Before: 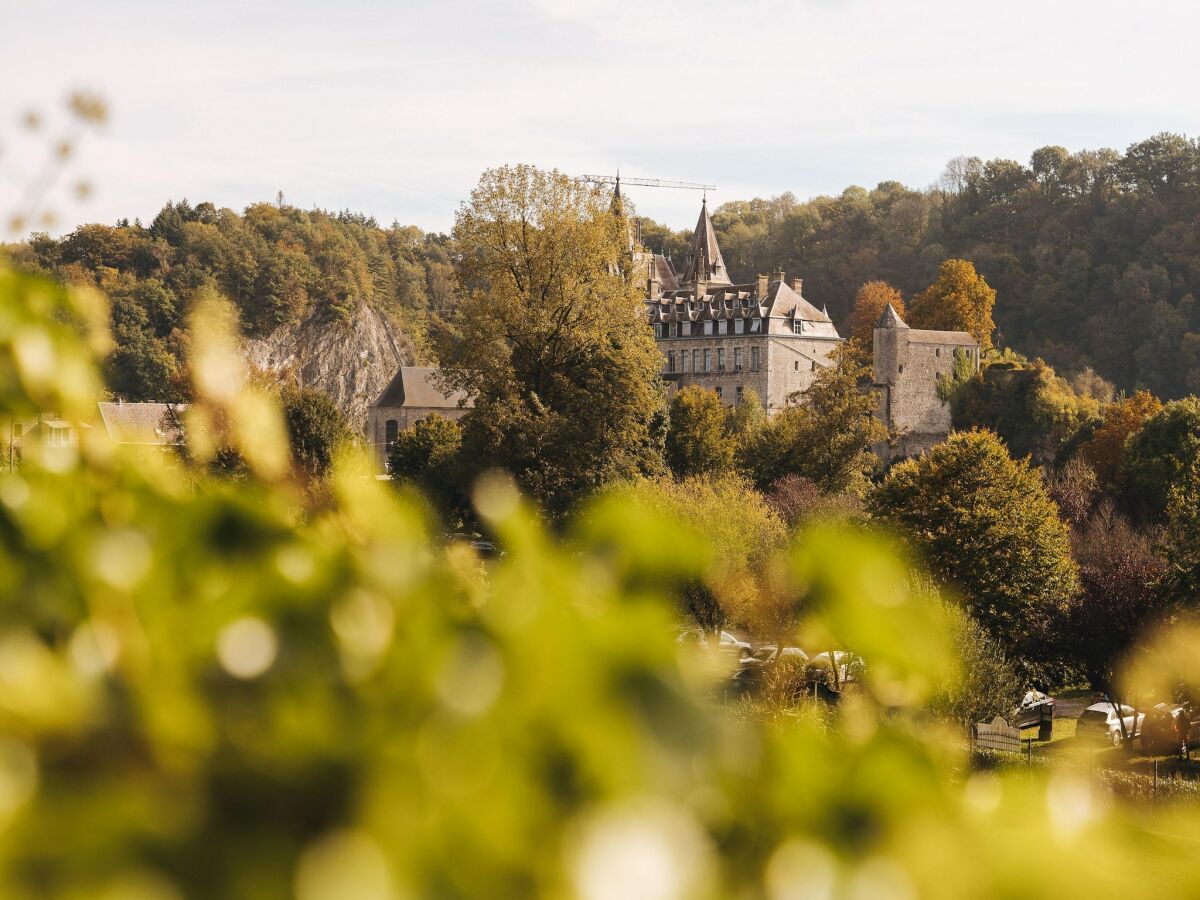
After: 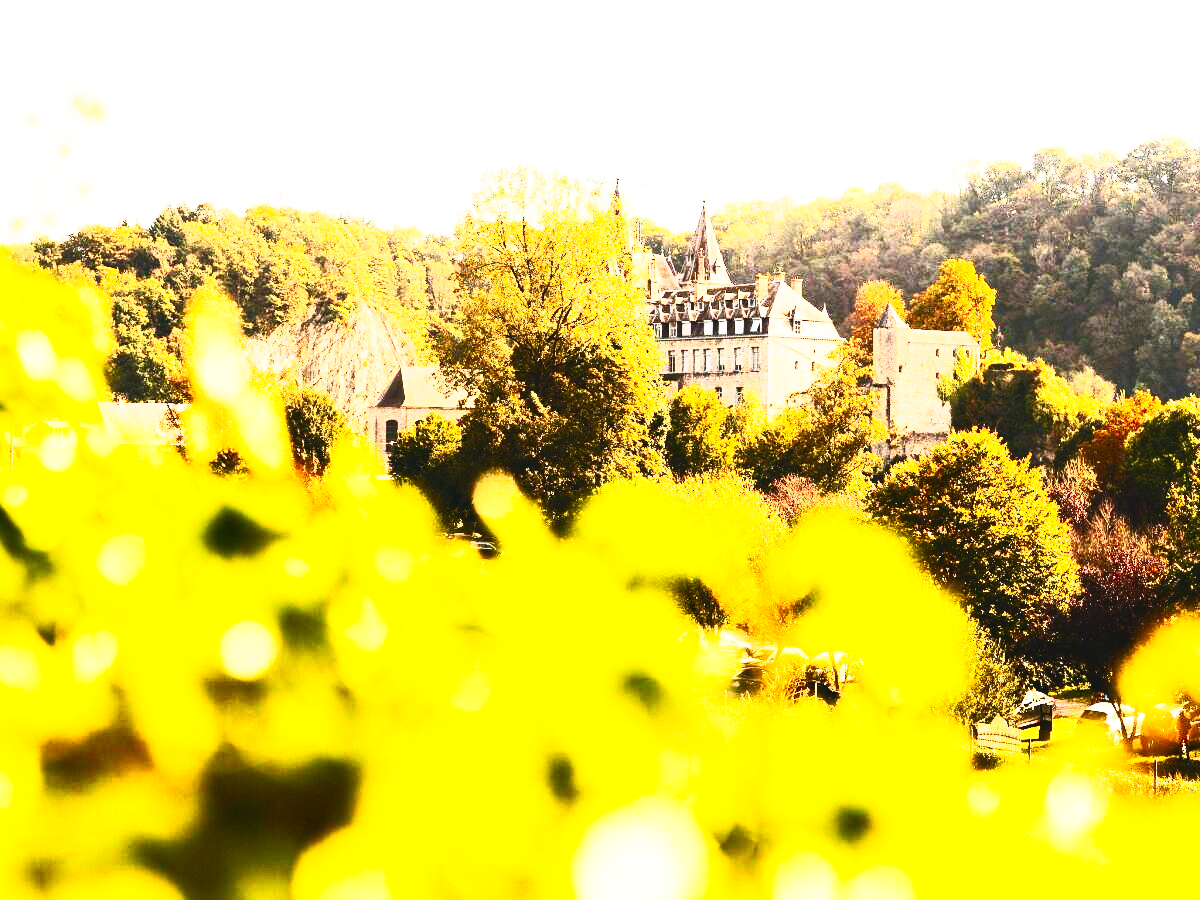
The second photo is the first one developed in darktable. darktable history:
base curve: curves: ch0 [(0, 0.003) (0.001, 0.002) (0.006, 0.004) (0.02, 0.022) (0.048, 0.086) (0.094, 0.234) (0.162, 0.431) (0.258, 0.629) (0.385, 0.8) (0.548, 0.918) (0.751, 0.988) (1, 1)], preserve colors none
exposure: compensate highlight preservation false
contrast brightness saturation: contrast 0.83, brightness 0.59, saturation 0.59
